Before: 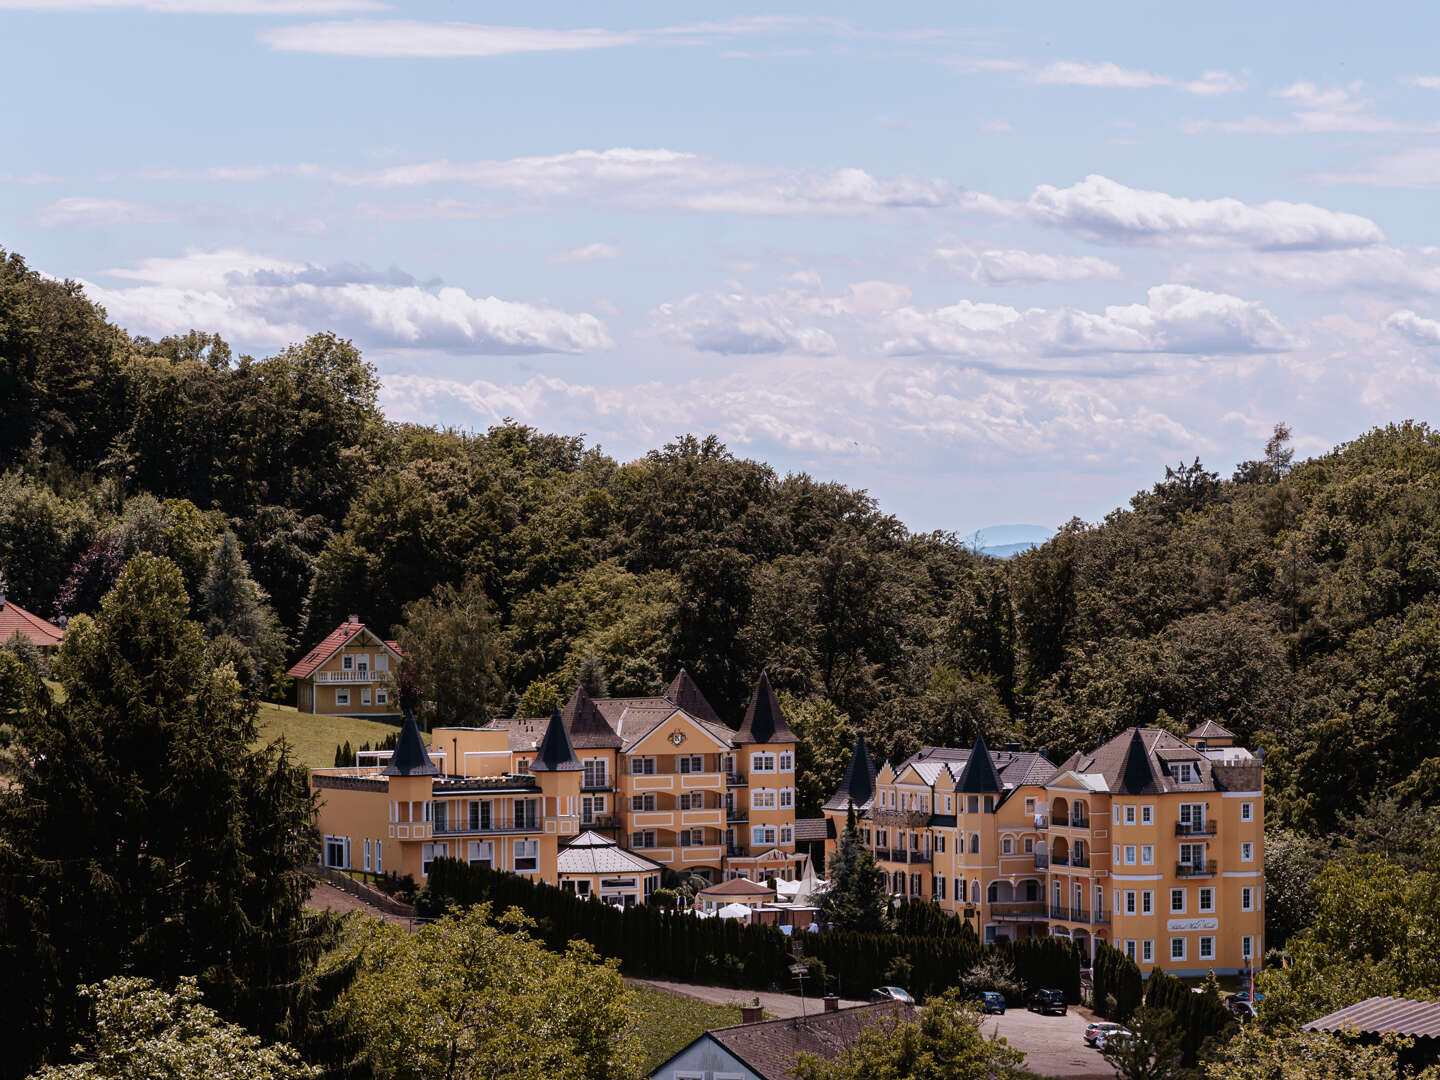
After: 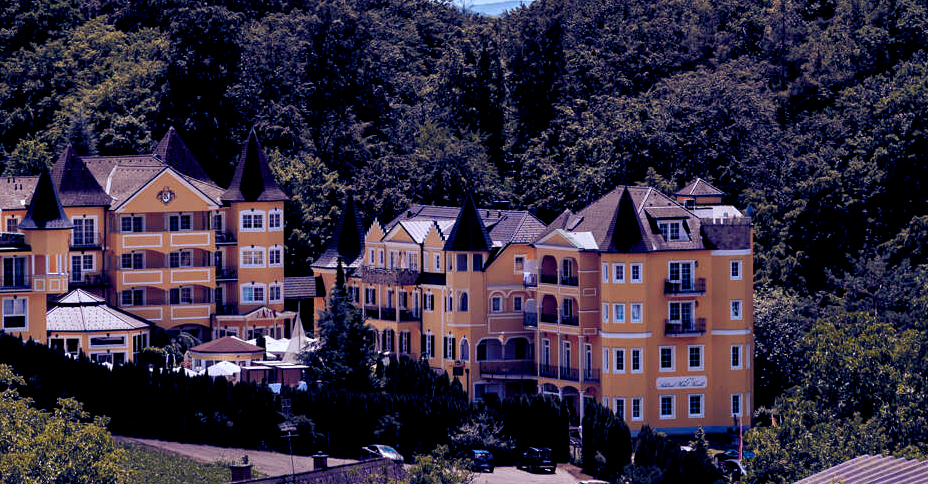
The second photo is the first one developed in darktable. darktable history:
crop and rotate: left 35.509%, top 50.238%, bottom 4.934%
color balance rgb: shadows lift › luminance -41.13%, shadows lift › chroma 14.13%, shadows lift › hue 260°, power › luminance -3.76%, power › chroma 0.56%, power › hue 40.37°, highlights gain › luminance 16.81%, highlights gain › chroma 2.94%, highlights gain › hue 260°, global offset › luminance -0.29%, global offset › chroma 0.31%, global offset › hue 260°, perceptual saturation grading › global saturation 20%, perceptual saturation grading › highlights -13.92%, perceptual saturation grading › shadows 50%
